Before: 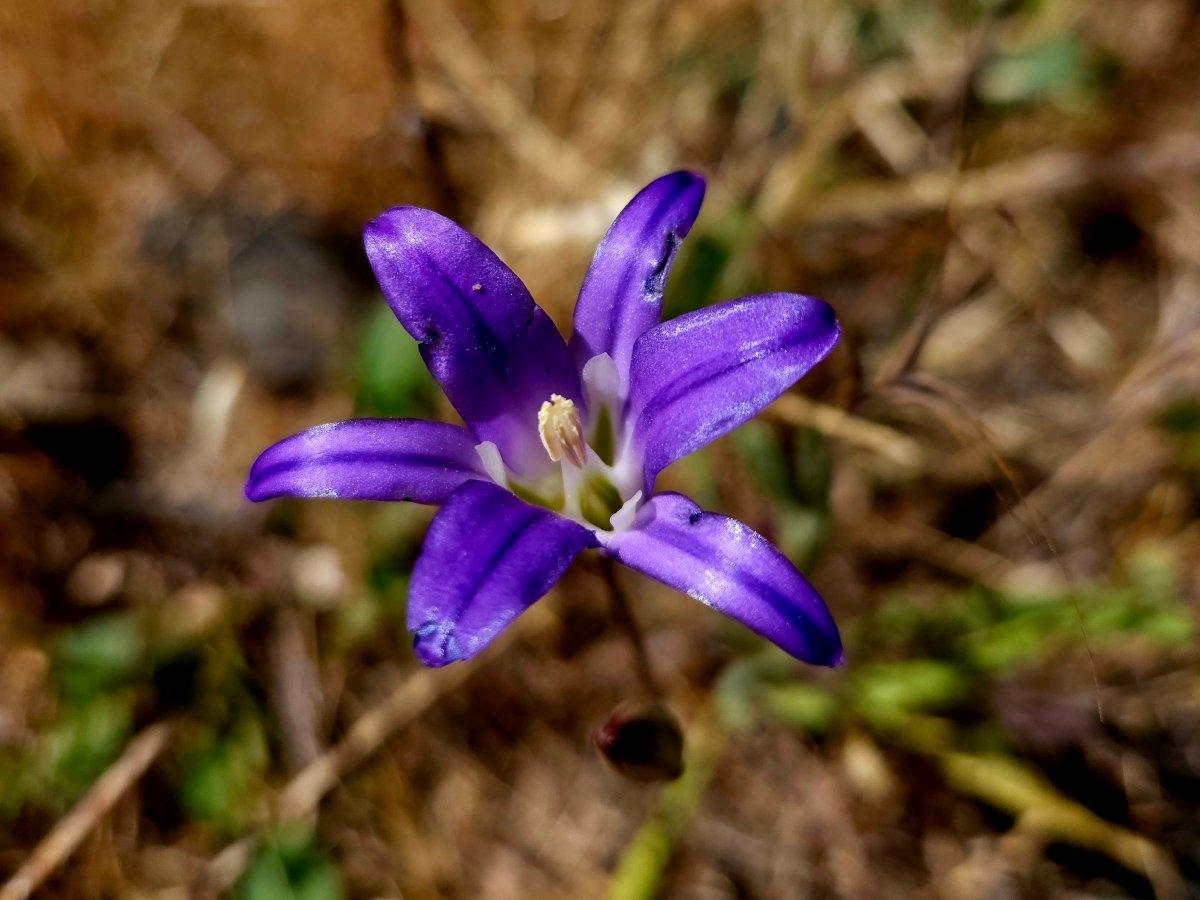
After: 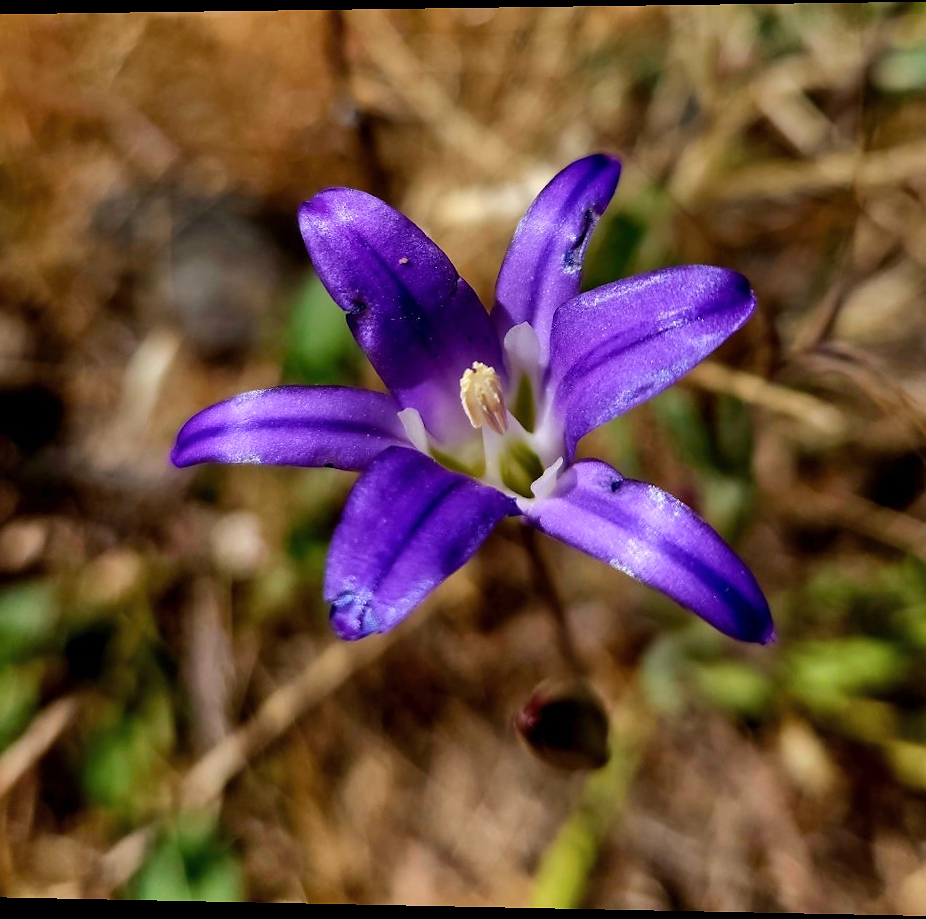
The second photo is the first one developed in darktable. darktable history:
crop and rotate: left 9.061%, right 20.142%
rotate and perspective: rotation 0.128°, lens shift (vertical) -0.181, lens shift (horizontal) -0.044, shear 0.001, automatic cropping off
sharpen: radius 1, threshold 1
shadows and highlights: shadows 40, highlights -54, highlights color adjustment 46%, low approximation 0.01, soften with gaussian
